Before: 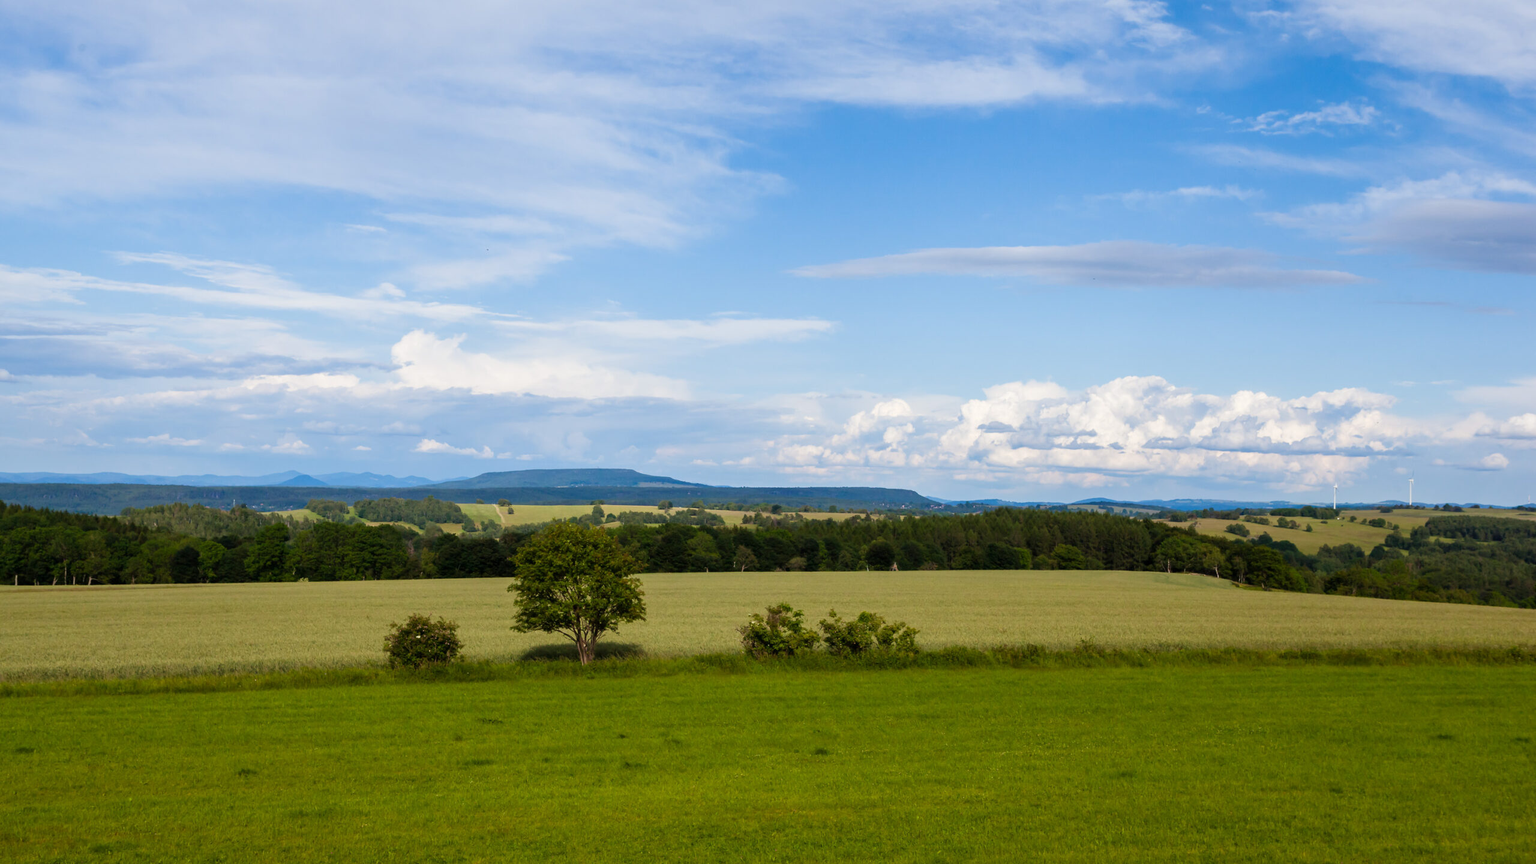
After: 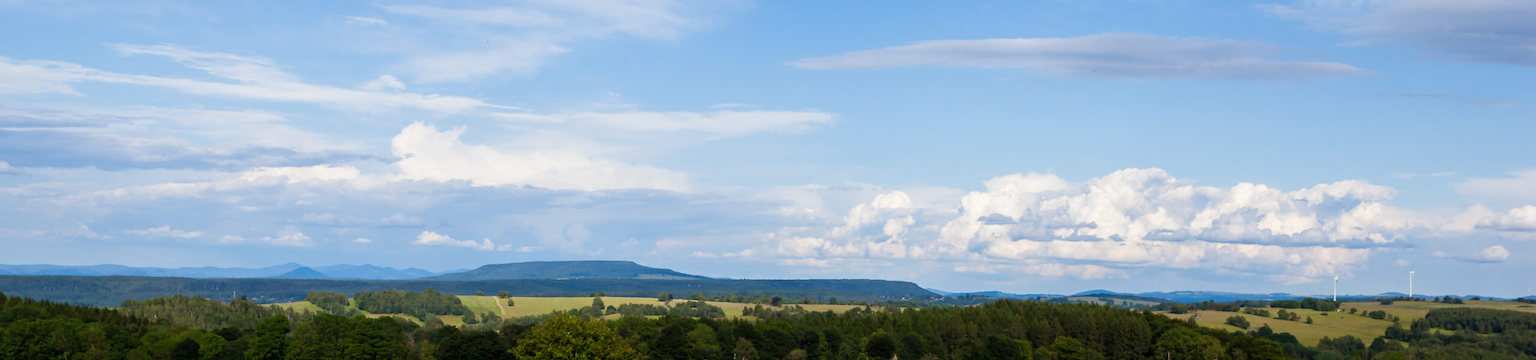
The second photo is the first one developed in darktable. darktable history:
crop and rotate: top 24.147%, bottom 34.169%
